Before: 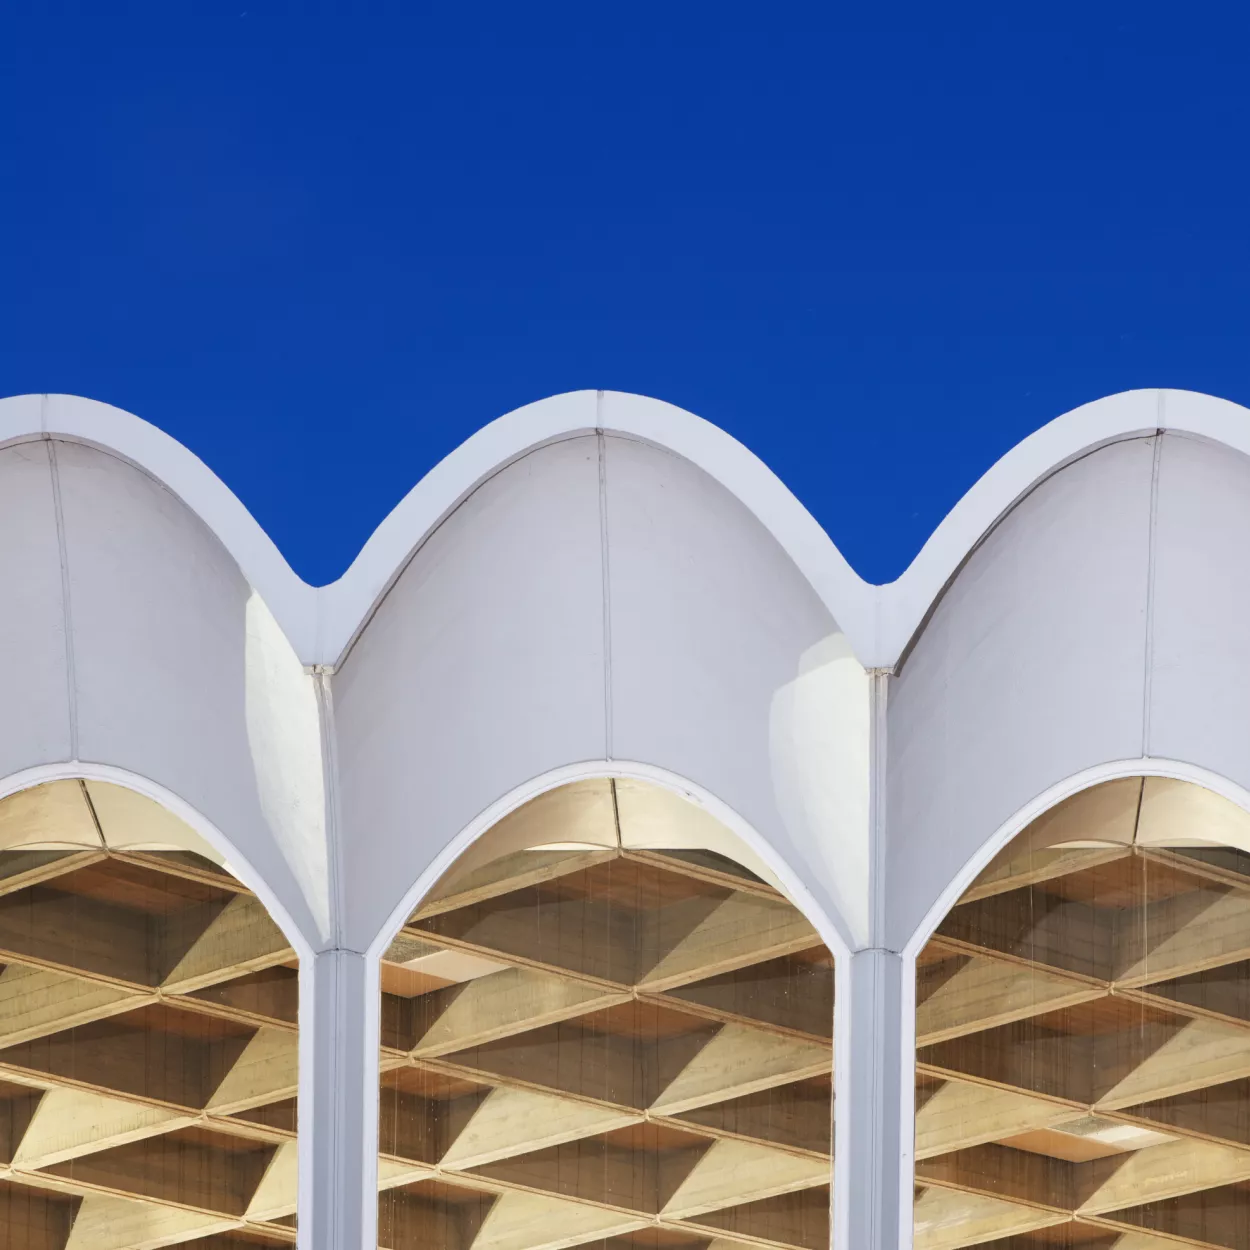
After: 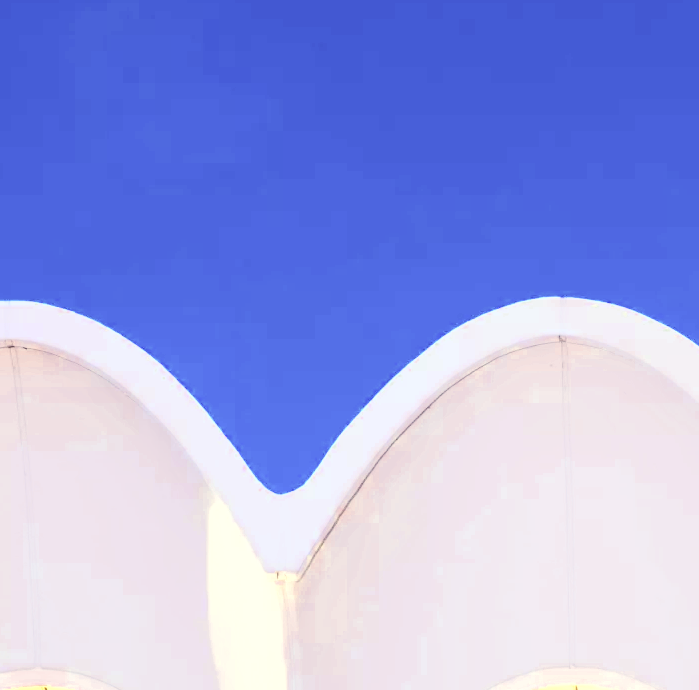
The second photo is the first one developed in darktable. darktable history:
filmic rgb: black relative exposure -7.65 EV, white relative exposure 4.56 EV, threshold 2.96 EV, hardness 3.61, color science v6 (2022), enable highlight reconstruction true
color zones: curves: ch0 [(0.004, 0.305) (0.261, 0.623) (0.389, 0.399) (0.708, 0.571) (0.947, 0.34)]; ch1 [(0.025, 0.645) (0.229, 0.584) (0.326, 0.551) (0.484, 0.262) (0.757, 0.643)]
crop and rotate: left 3.021%, top 7.517%, right 41.021%, bottom 37.231%
contrast brightness saturation: contrast 0.061, brightness -0.007, saturation -0.216
tone curve: curves: ch0 [(0, 0) (0.004, 0) (0.133, 0.071) (0.325, 0.456) (0.832, 0.957) (1, 1)], color space Lab, independent channels, preserve colors none
exposure: exposure 0.583 EV, compensate highlight preservation false
color balance rgb: highlights gain › chroma 1.67%, highlights gain › hue 57.37°, linear chroma grading › global chroma 41.445%, perceptual saturation grading › global saturation 25.618%, global vibrance 20%
color correction: highlights a* -1.11, highlights b* 4.65, shadows a* 3.57
